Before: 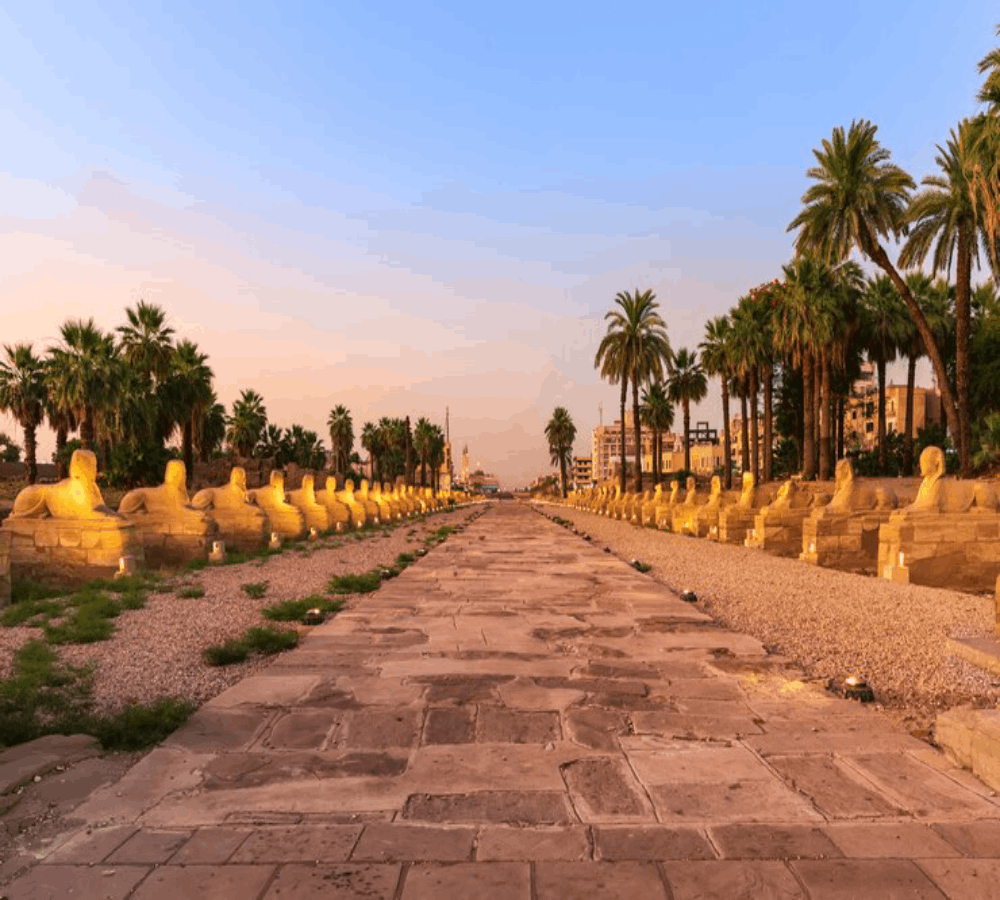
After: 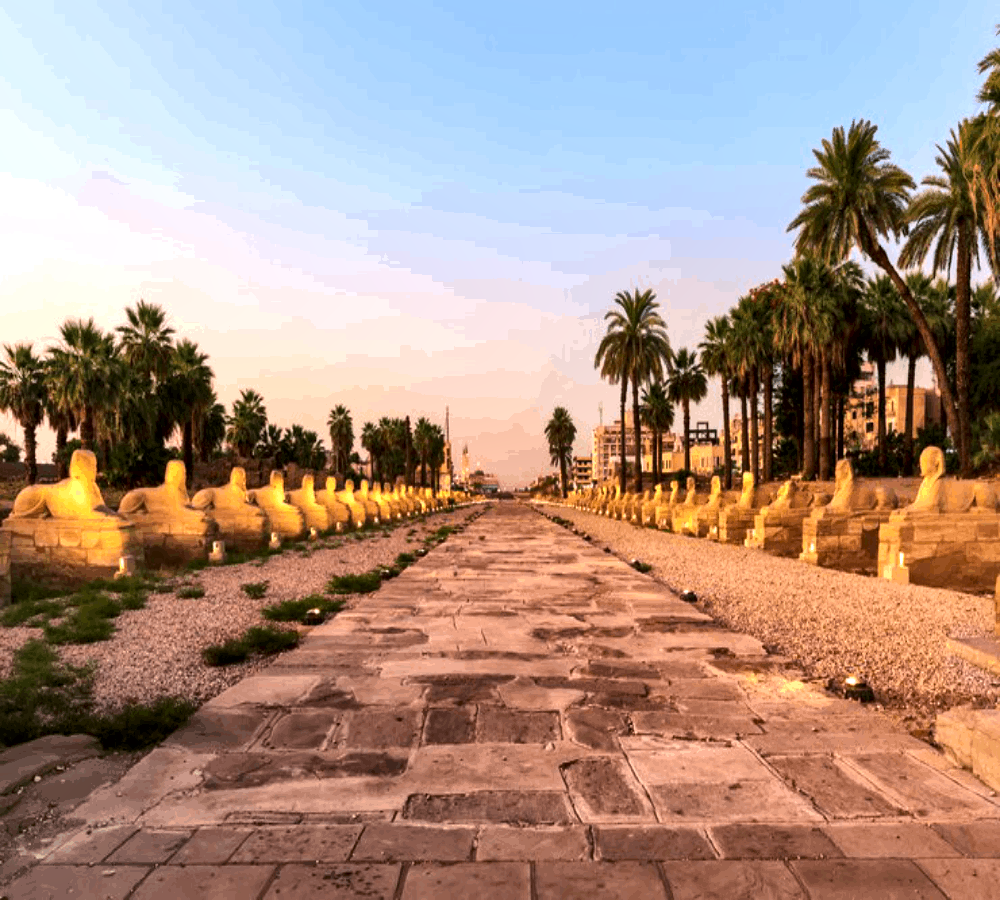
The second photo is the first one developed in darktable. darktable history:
local contrast: mode bilateral grid, contrast 25, coarseness 59, detail 151%, midtone range 0.2
tone equalizer: -8 EV -0.445 EV, -7 EV -0.355 EV, -6 EV -0.344 EV, -5 EV -0.212 EV, -3 EV 0.236 EV, -2 EV 0.329 EV, -1 EV 0.381 EV, +0 EV 0.408 EV, edges refinement/feathering 500, mask exposure compensation -1.57 EV, preserve details no
